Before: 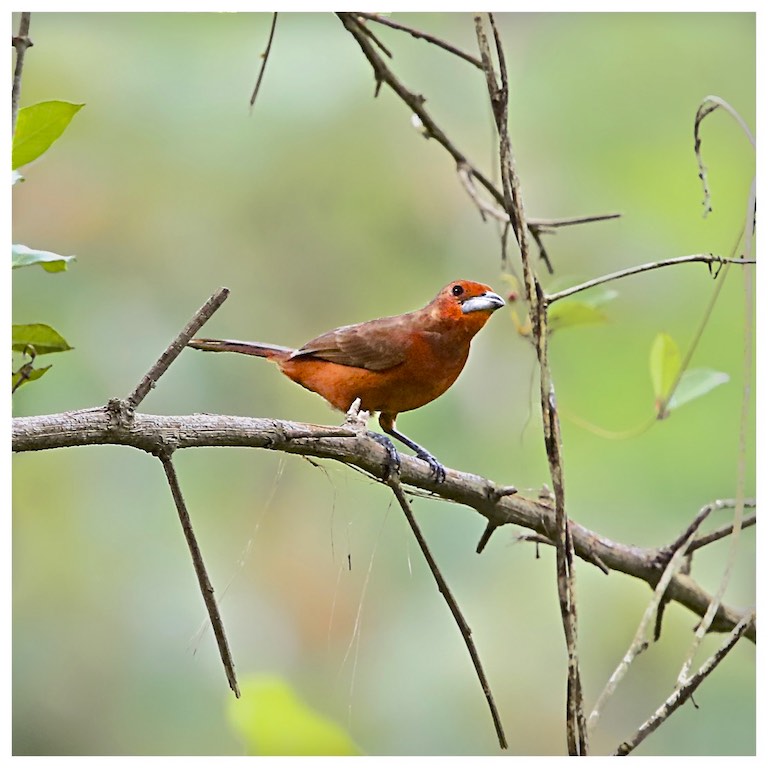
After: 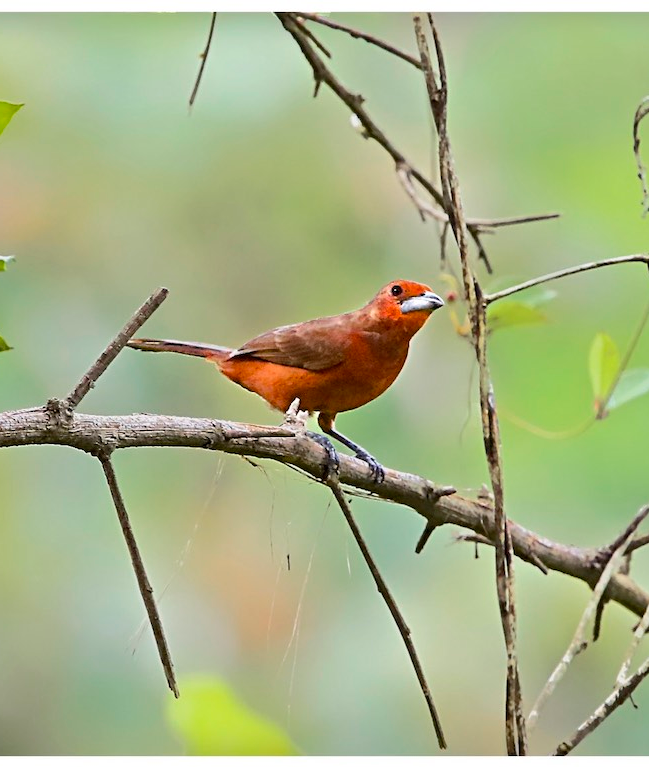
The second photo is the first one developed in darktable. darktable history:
crop: left 8.024%, right 7.425%
